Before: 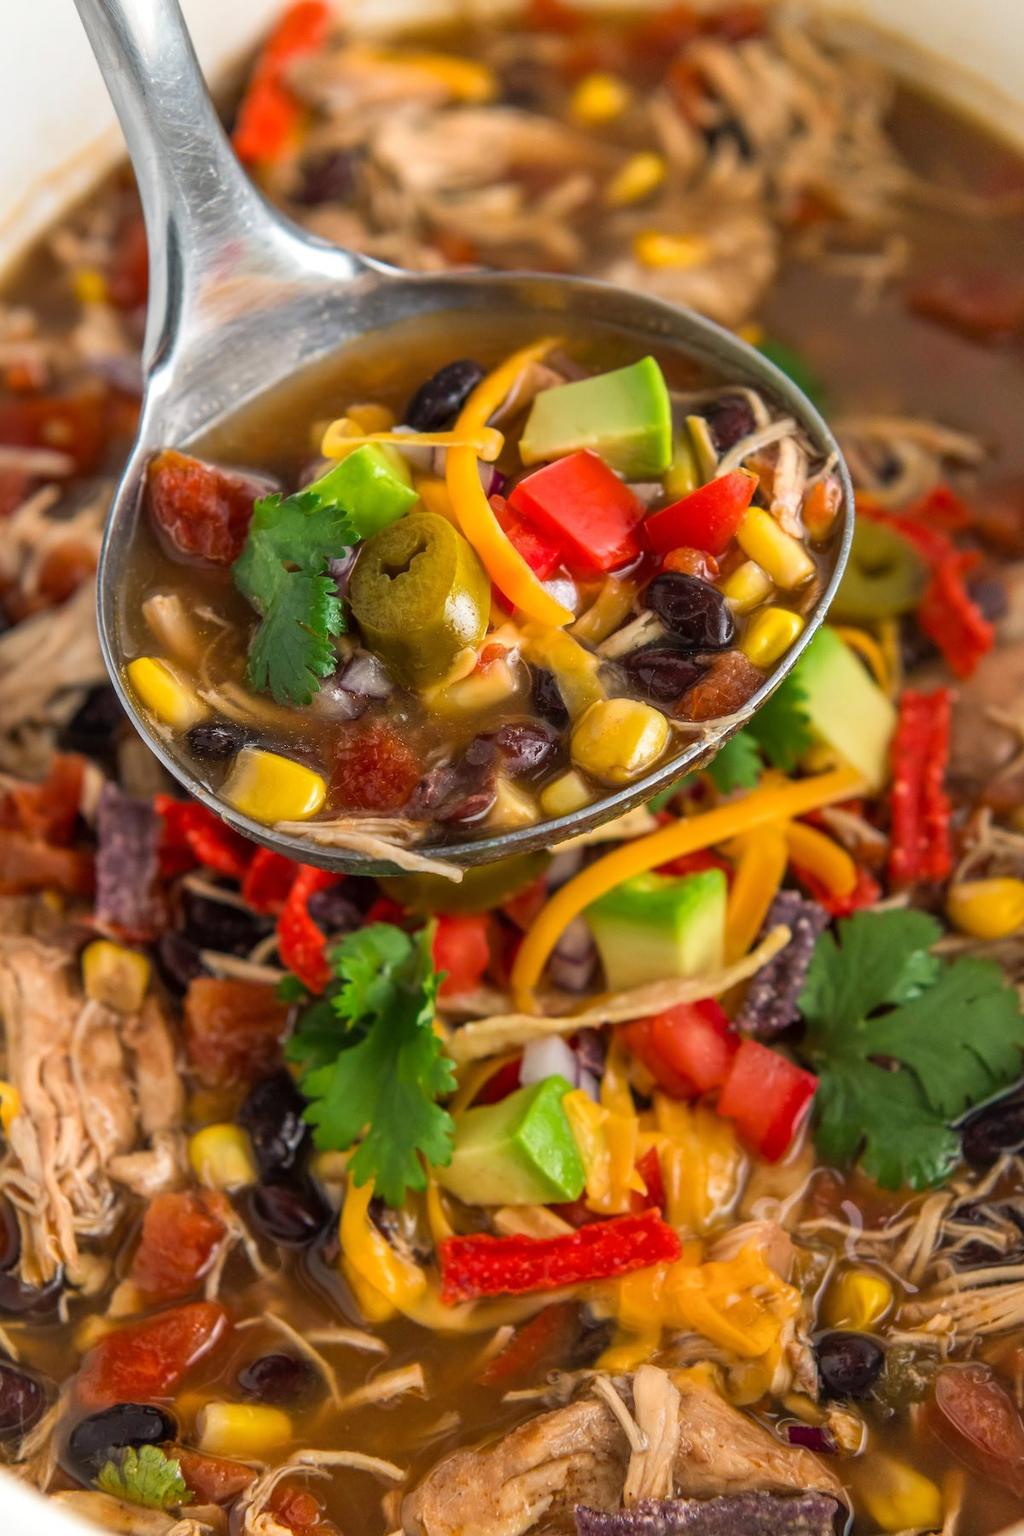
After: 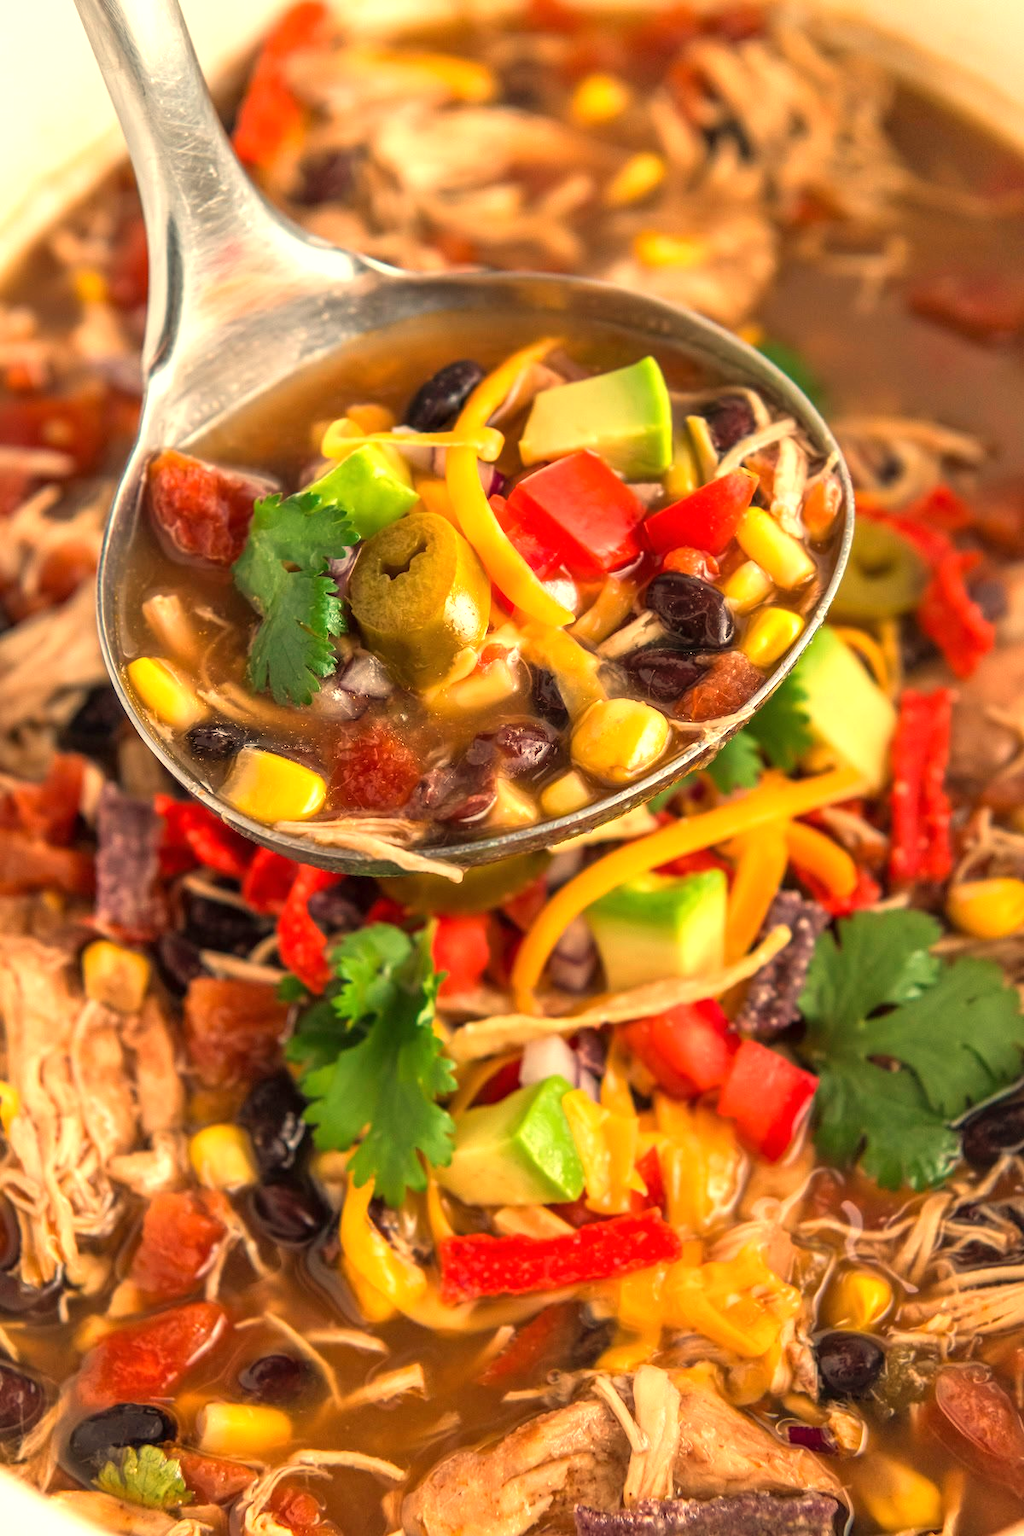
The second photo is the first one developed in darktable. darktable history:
exposure: exposure 0.556 EV, compensate highlight preservation false
white balance: red 1.138, green 0.996, blue 0.812
tone equalizer: on, module defaults
